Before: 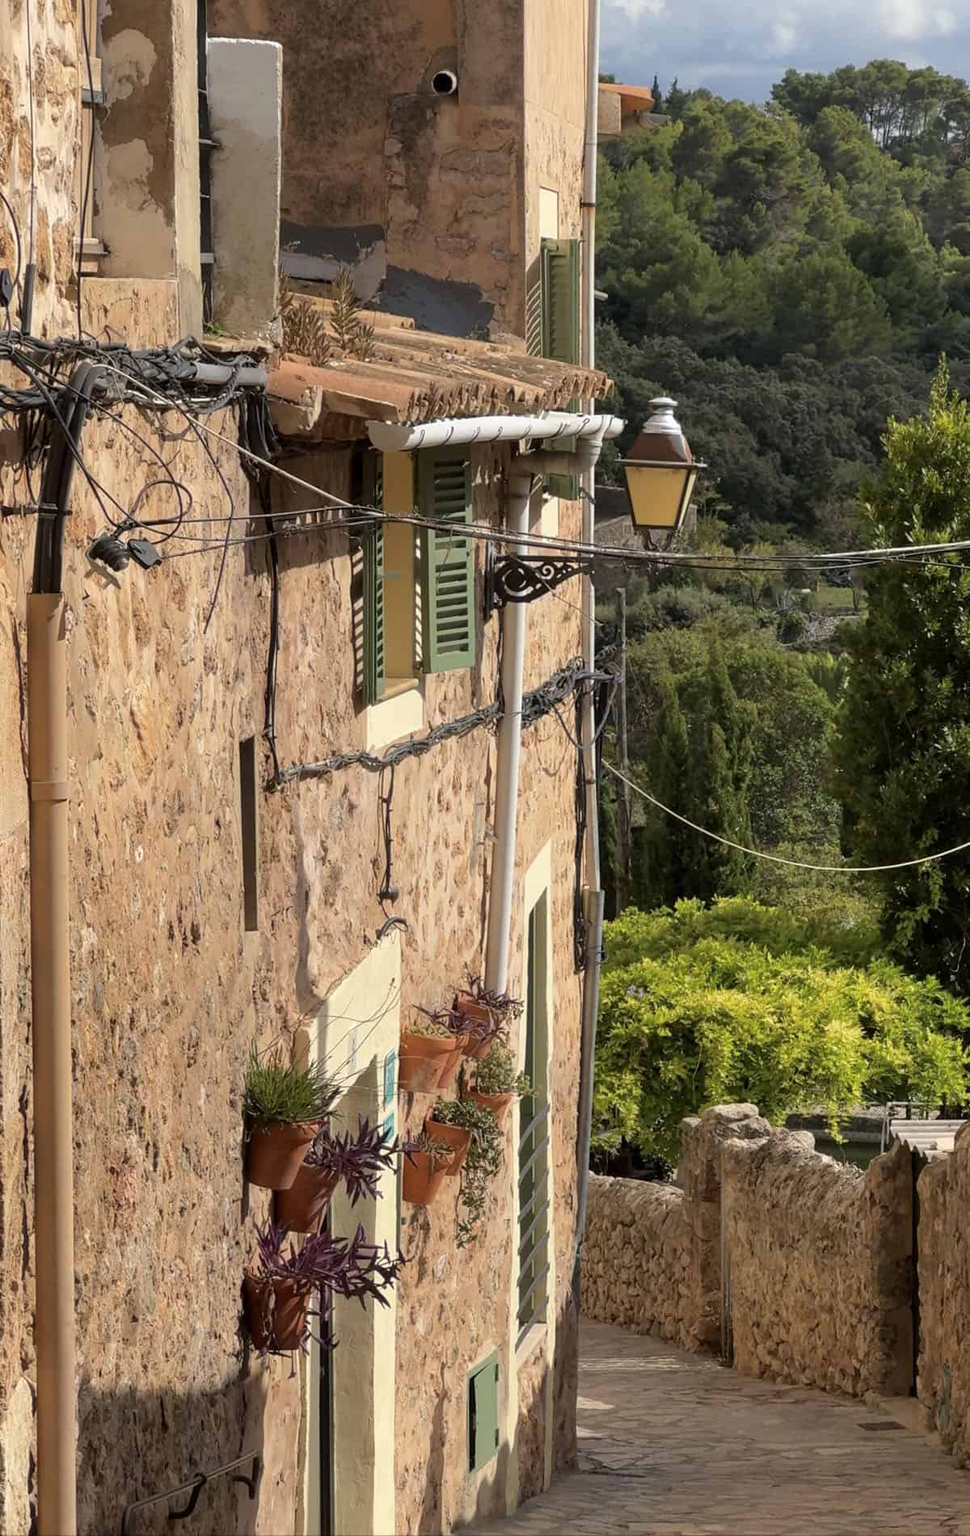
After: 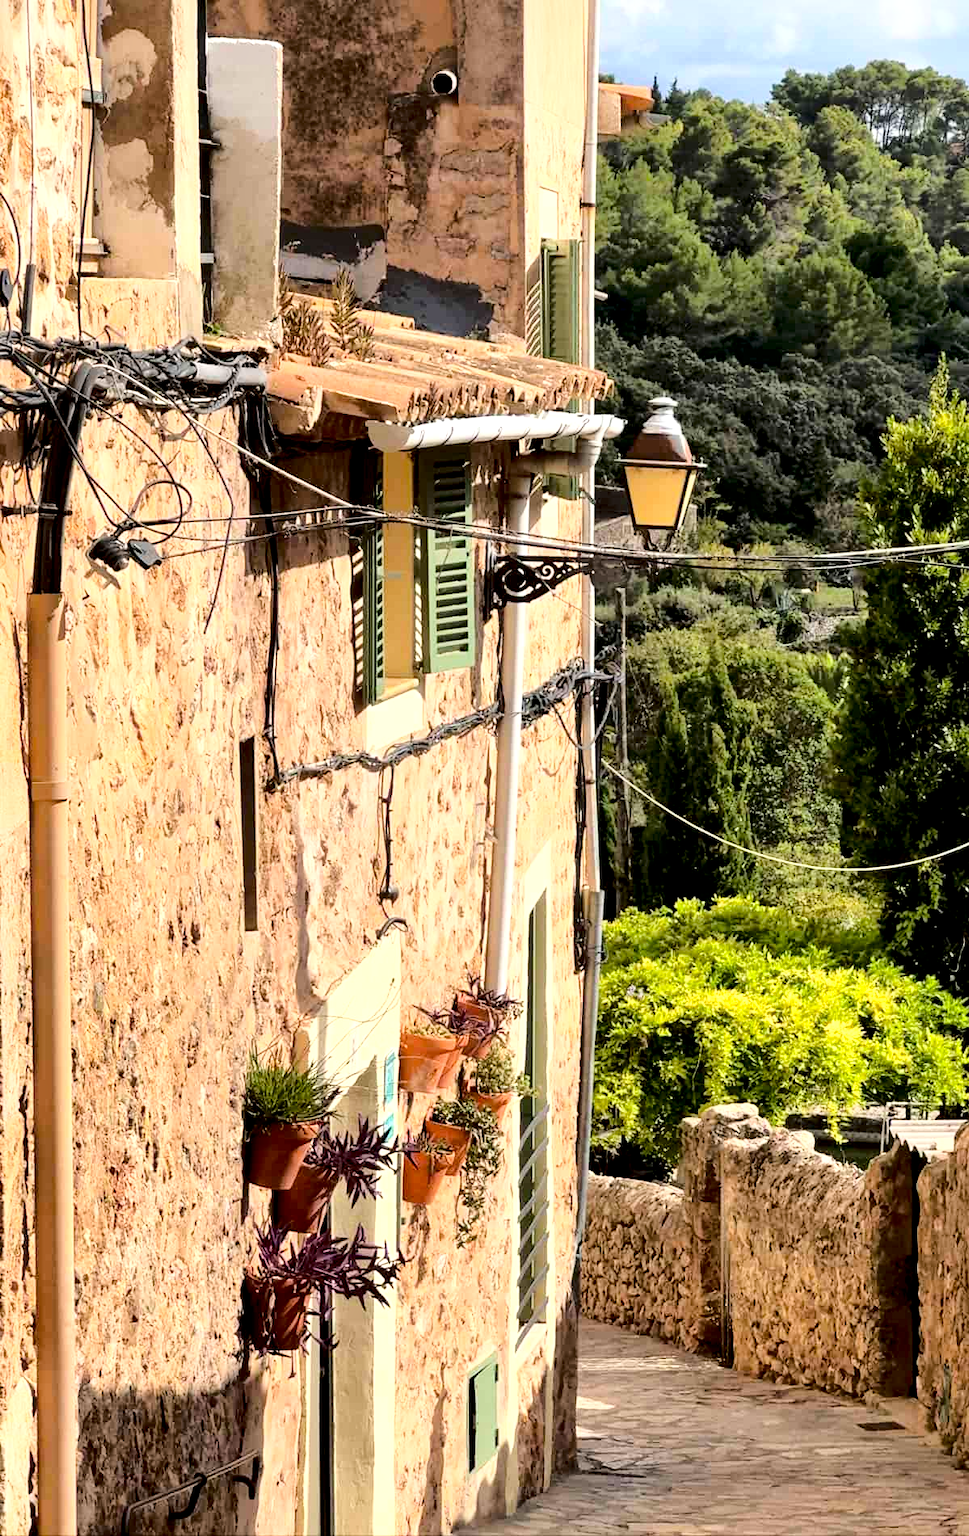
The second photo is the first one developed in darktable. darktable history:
exposure: black level correction 0.009, exposure 0.115 EV, compensate highlight preservation false
local contrast: mode bilateral grid, contrast 24, coarseness 59, detail 151%, midtone range 0.2
base curve: curves: ch0 [(0, 0) (0.032, 0.037) (0.105, 0.228) (0.435, 0.76) (0.856, 0.983) (1, 1)], exposure shift 0.01
